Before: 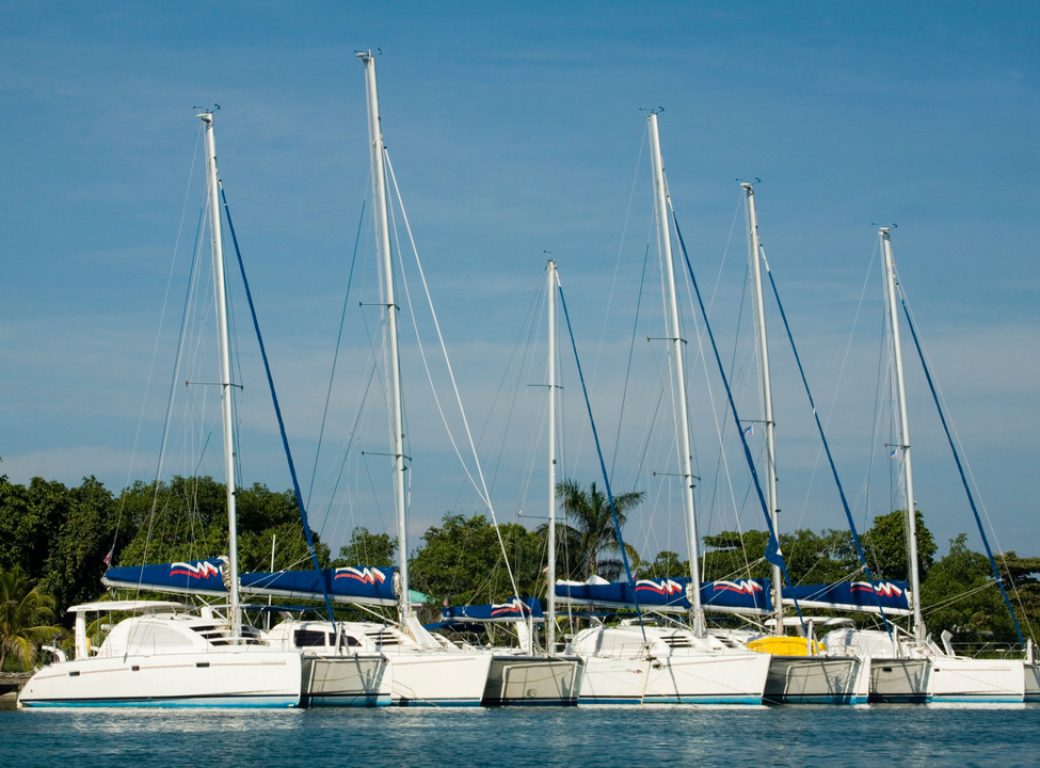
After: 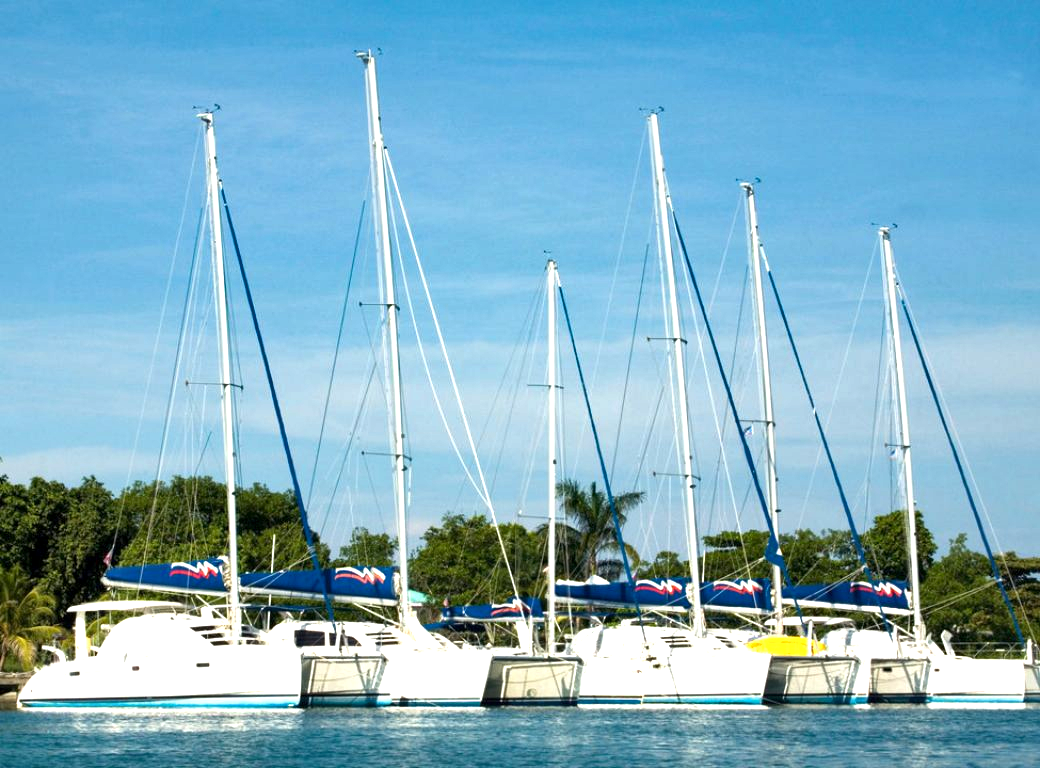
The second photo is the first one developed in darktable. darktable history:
exposure: black level correction 0.001, exposure 1.05 EV, compensate exposure bias true, compensate highlight preservation false
shadows and highlights: shadows 12, white point adjustment 1.2, soften with gaussian
